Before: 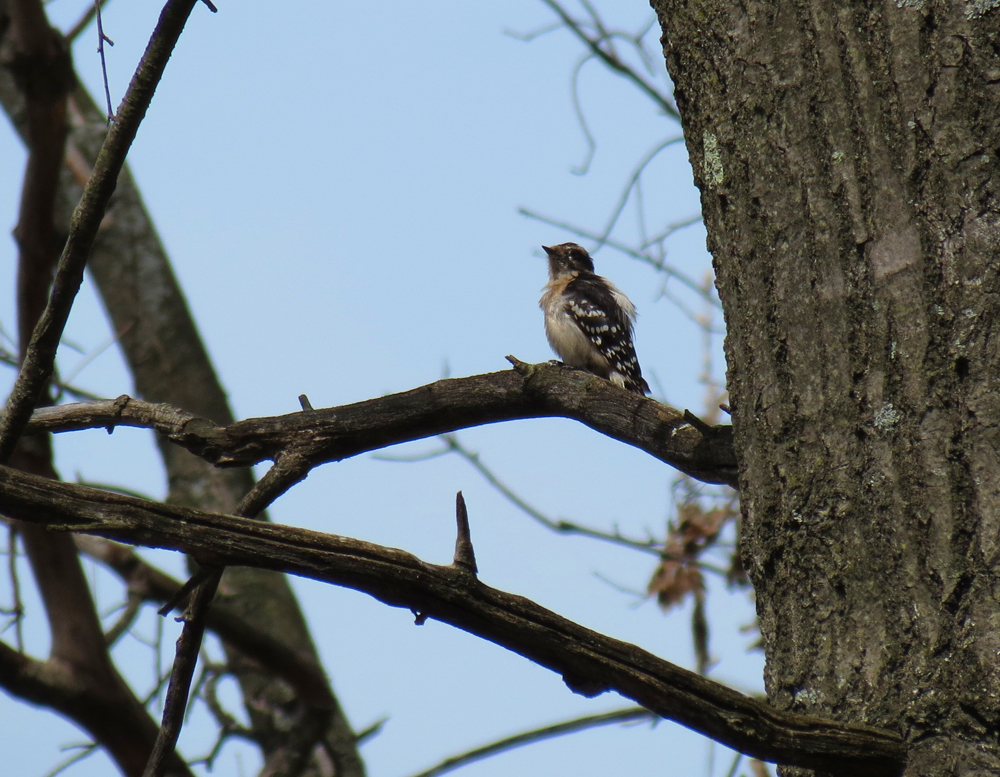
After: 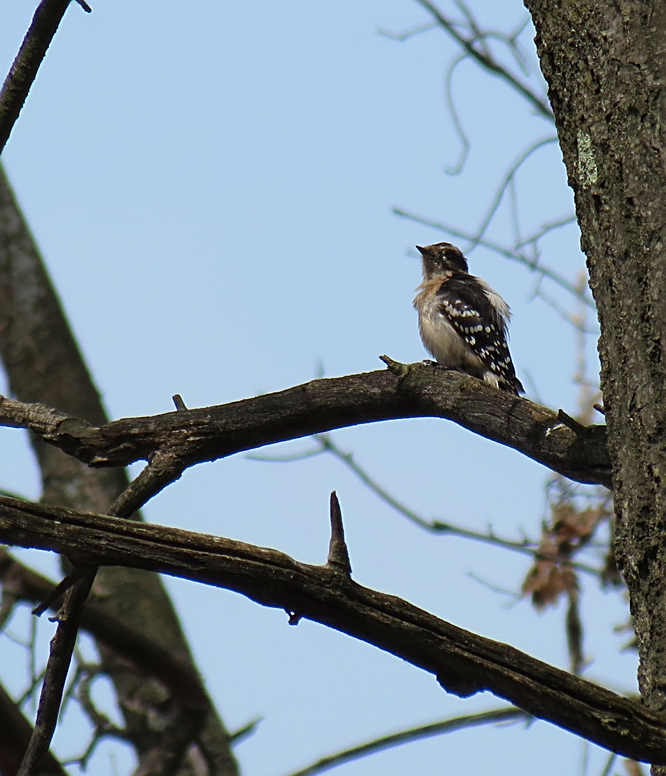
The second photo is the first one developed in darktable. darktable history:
crop and rotate: left 12.648%, right 20.685%
sharpen: on, module defaults
